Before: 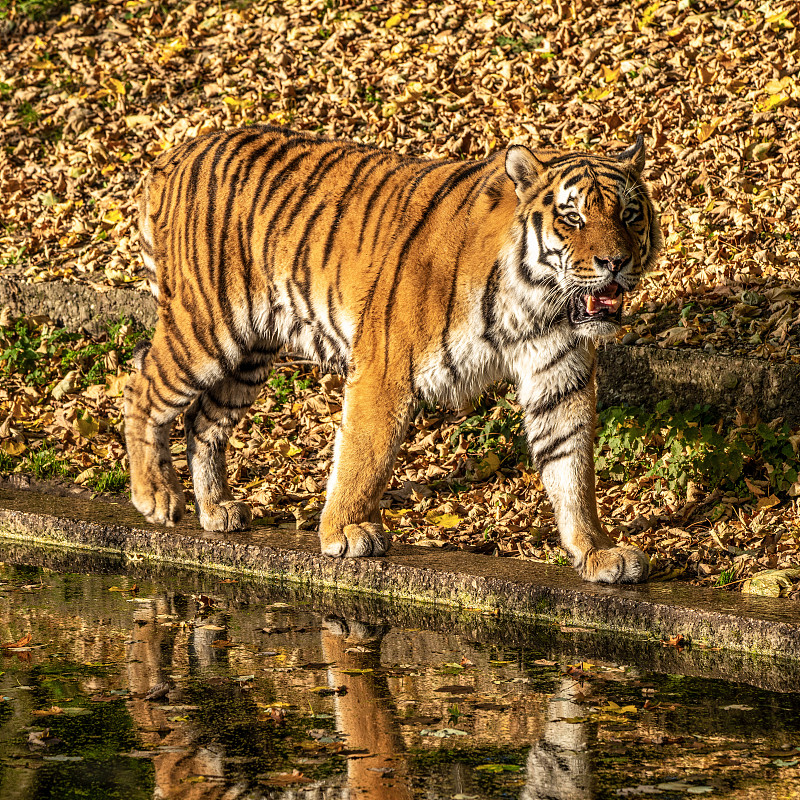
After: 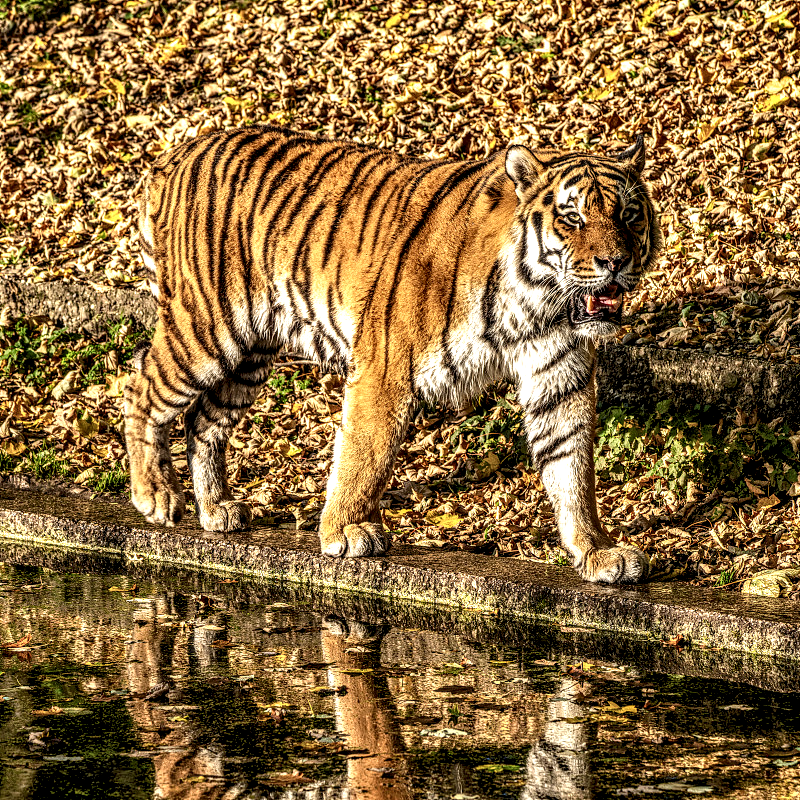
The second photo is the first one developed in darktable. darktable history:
color balance rgb: perceptual saturation grading › global saturation -0.108%
tone equalizer: -8 EV -1.84 EV, -7 EV -1.15 EV, -6 EV -1.6 EV
local contrast: detail 204%
